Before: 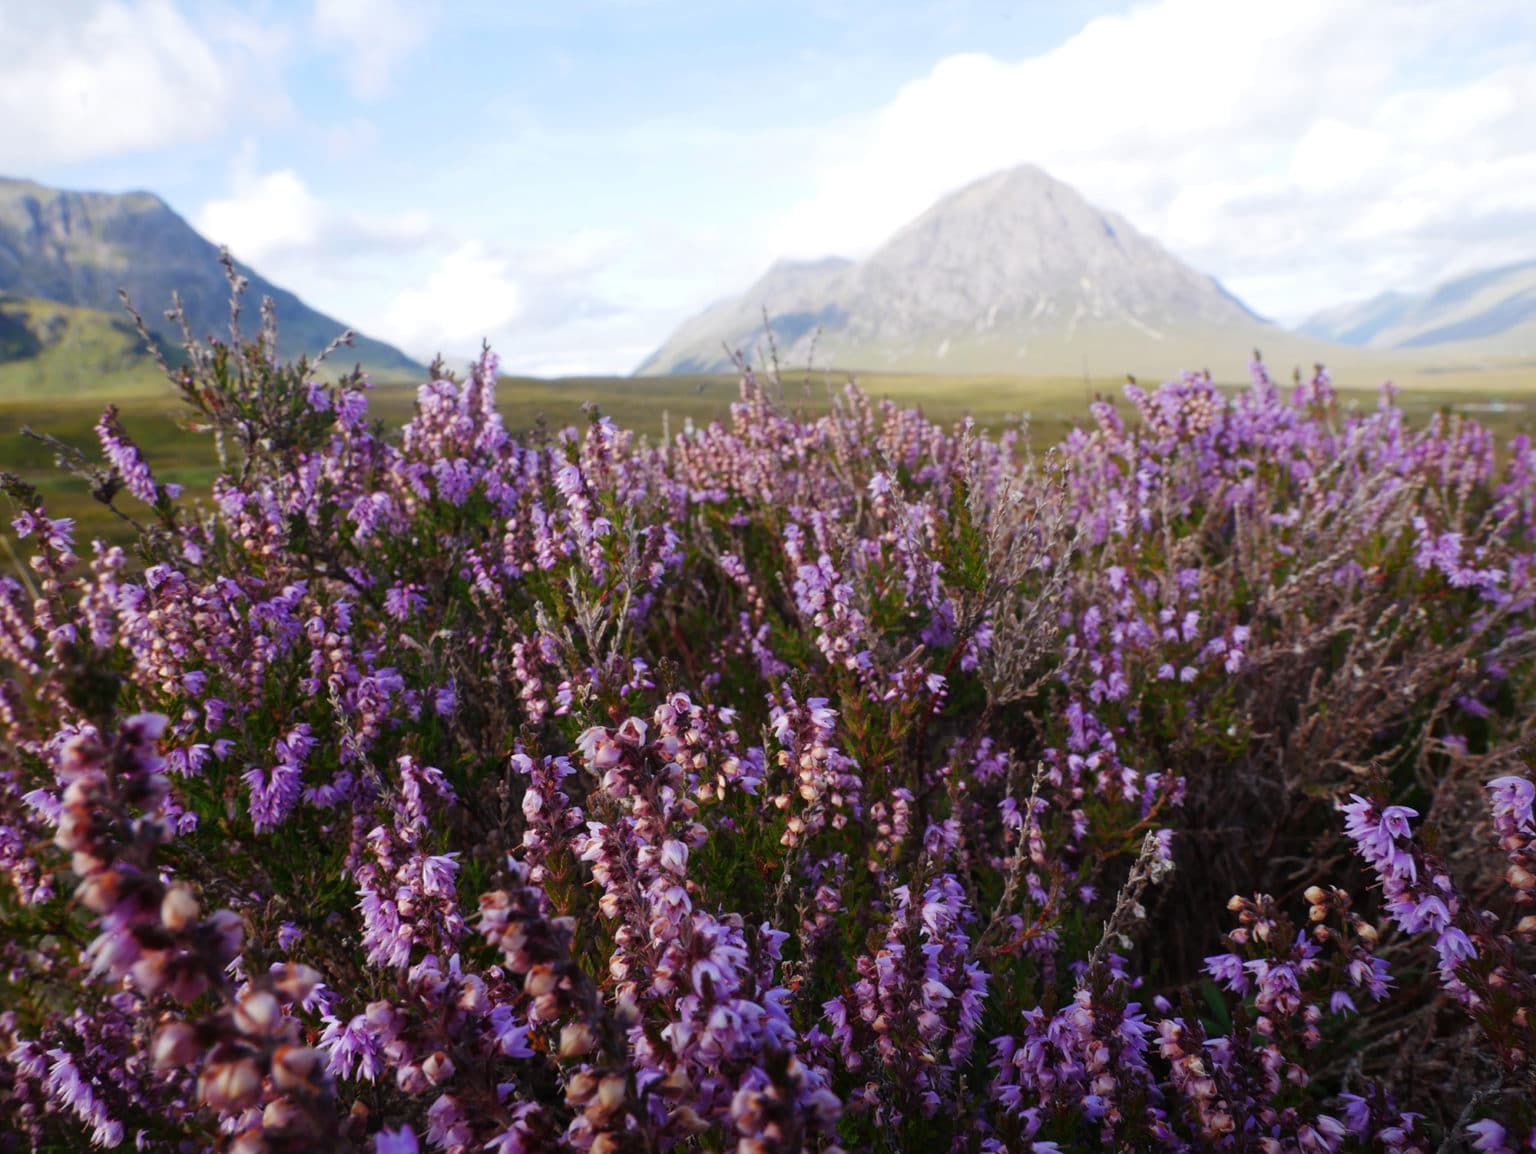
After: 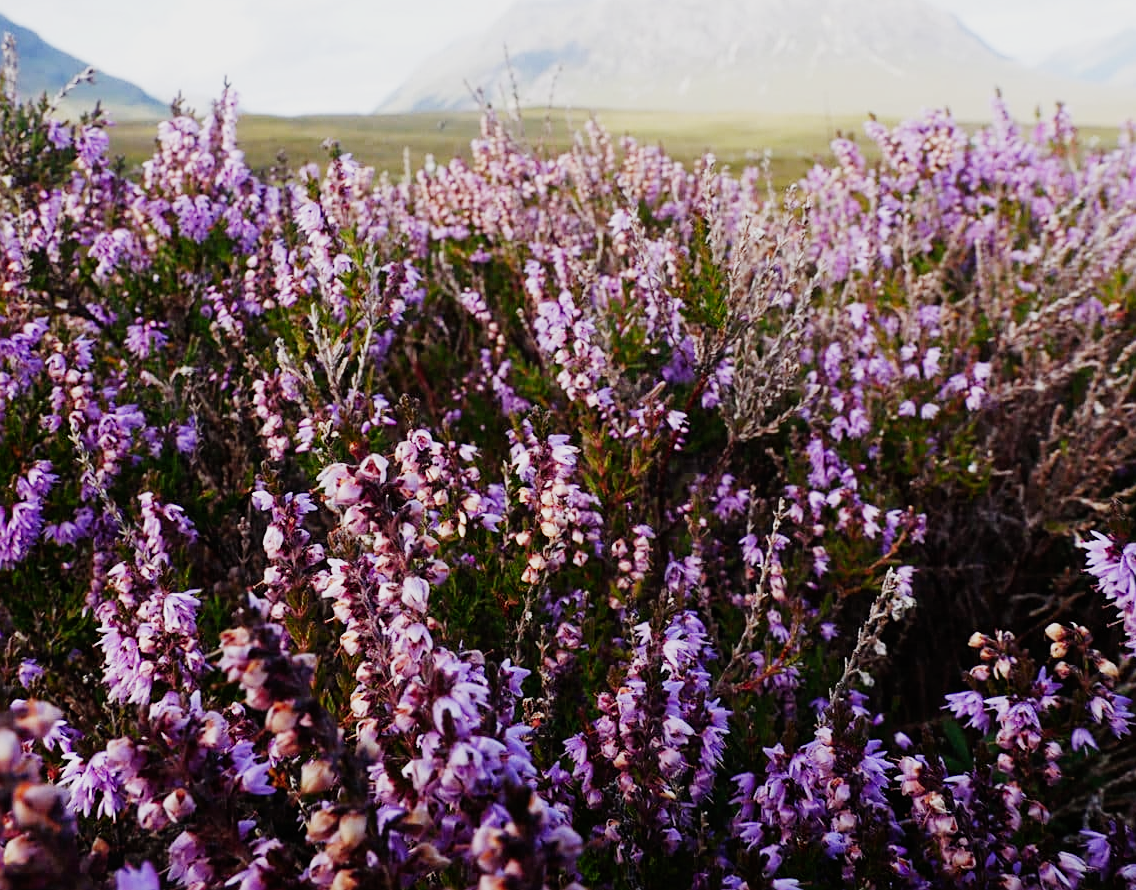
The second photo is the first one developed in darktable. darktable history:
crop: left 16.871%, top 22.857%, right 9.116%
sigmoid: skew -0.2, preserve hue 0%, red attenuation 0.1, red rotation 0.035, green attenuation 0.1, green rotation -0.017, blue attenuation 0.15, blue rotation -0.052, base primaries Rec2020
exposure: exposure 0.74 EV, compensate highlight preservation false
sharpen: on, module defaults
